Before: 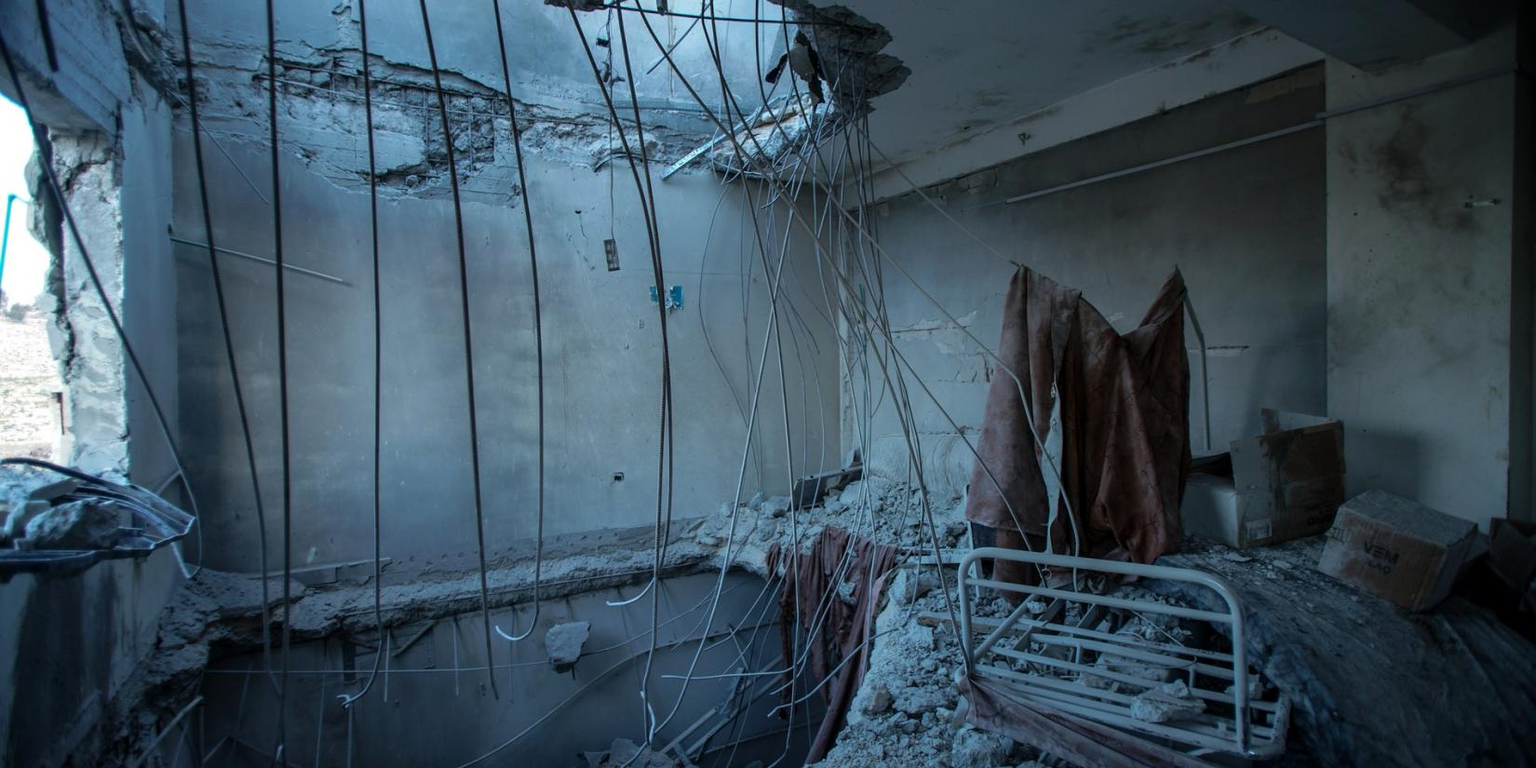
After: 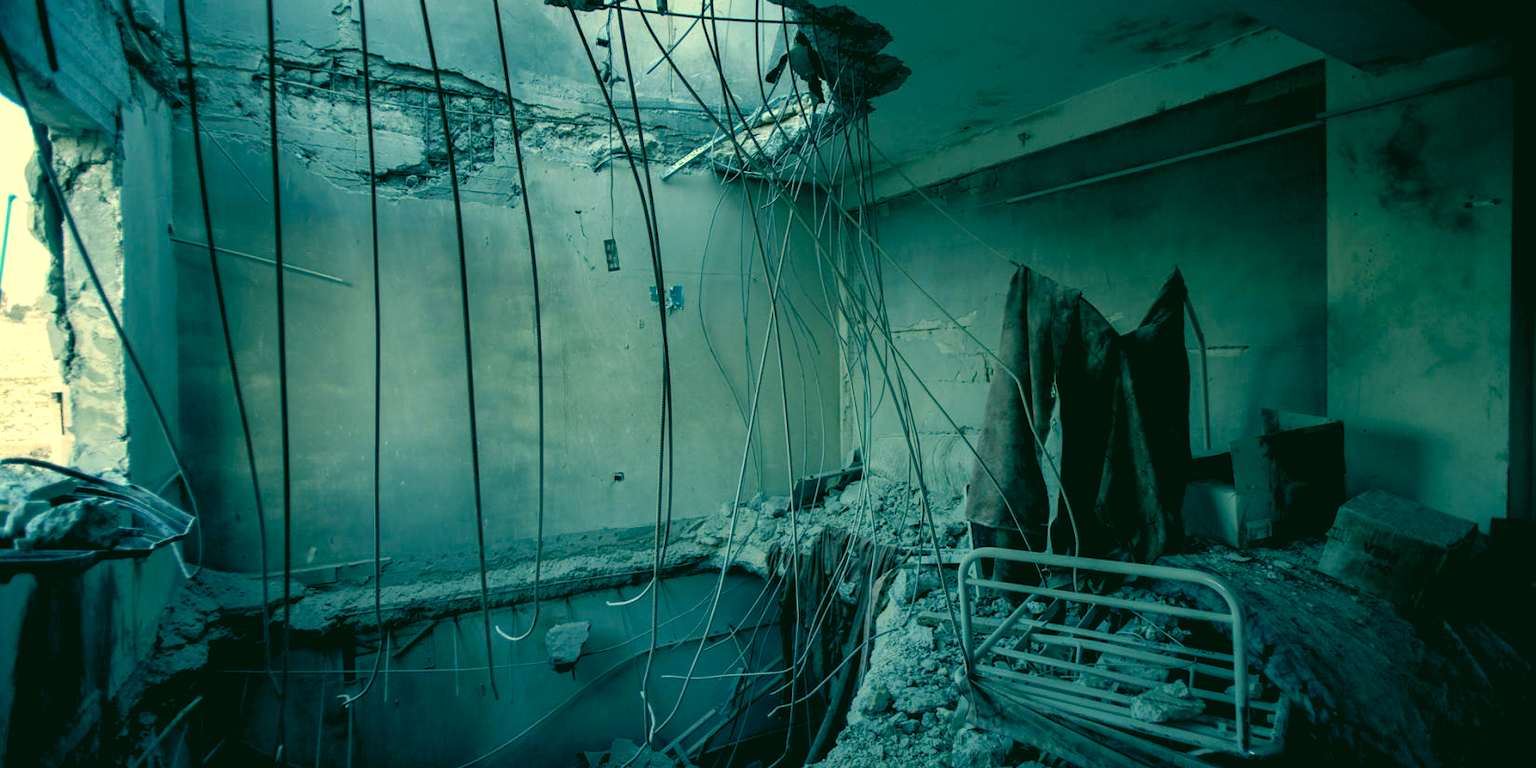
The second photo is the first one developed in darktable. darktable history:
rgb levels: levels [[0.01, 0.419, 0.839], [0, 0.5, 1], [0, 0.5, 1]]
color correction: highlights a* 1.83, highlights b* 34.02, shadows a* -36.68, shadows b* -5.48
